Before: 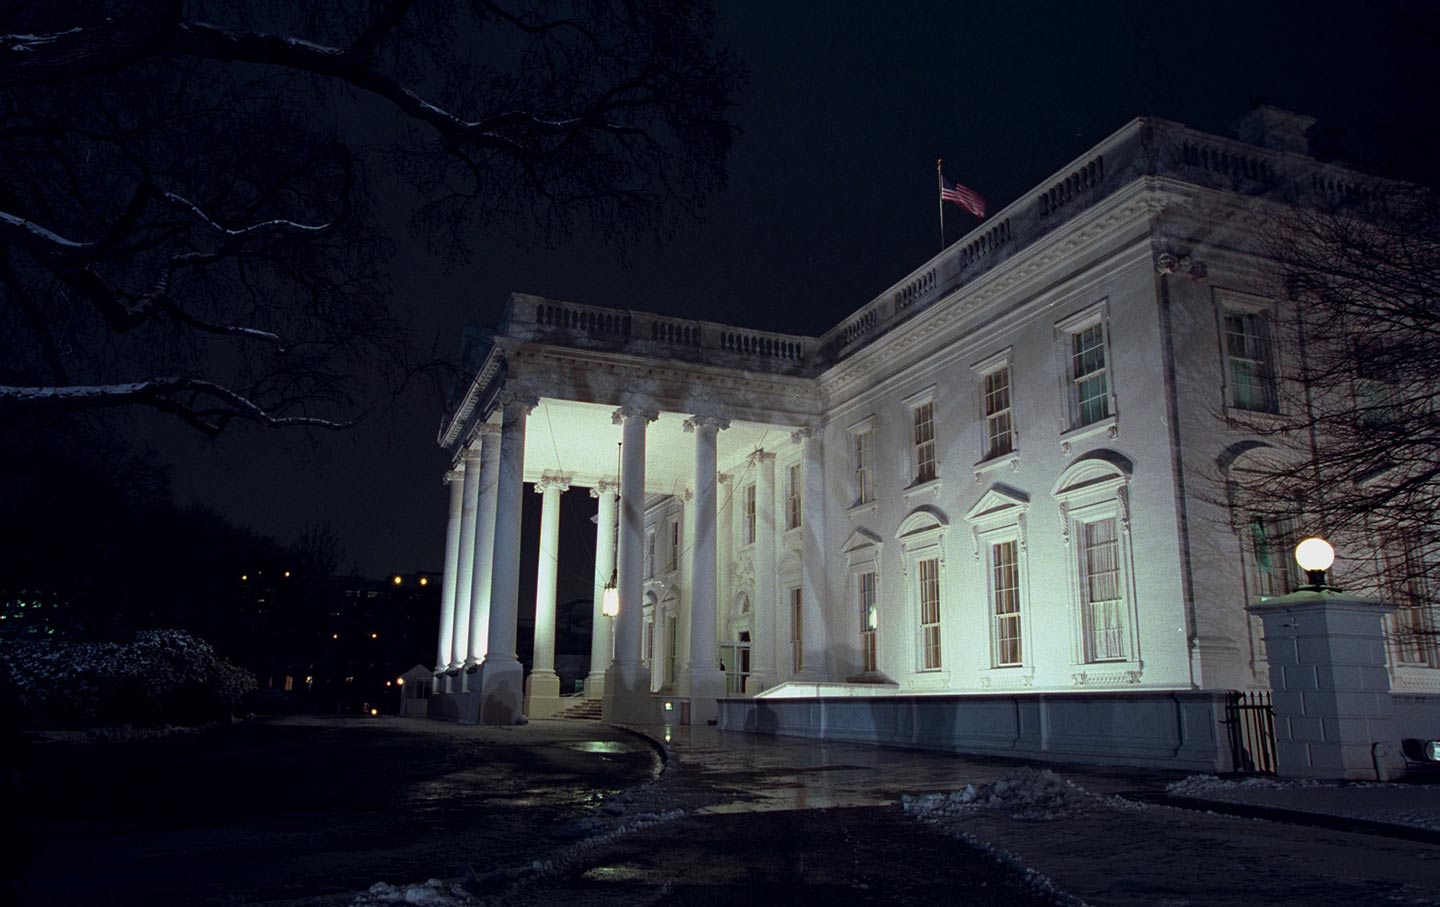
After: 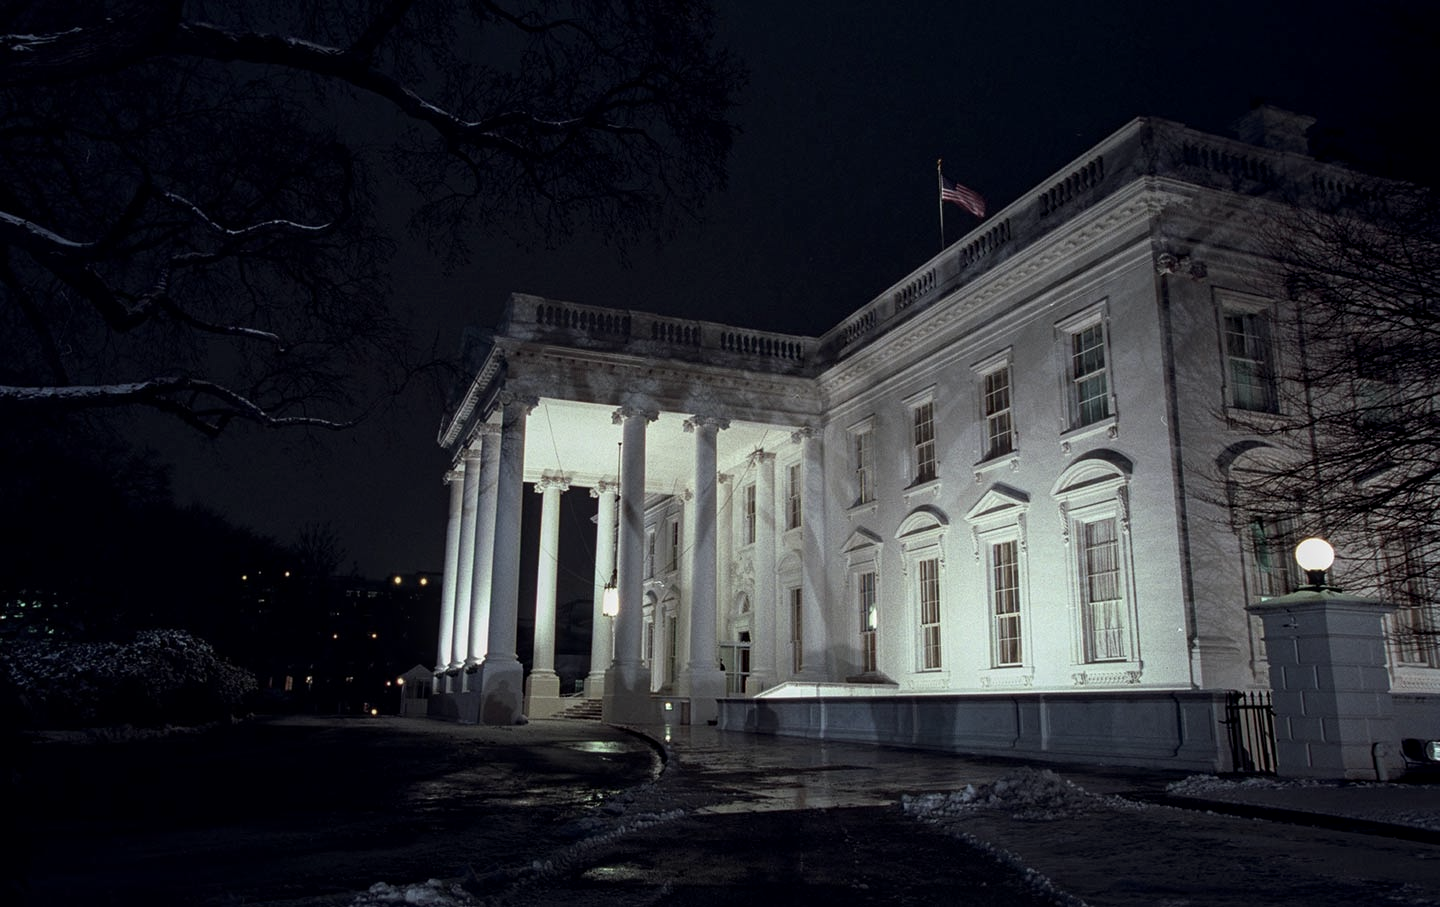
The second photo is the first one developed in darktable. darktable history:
contrast brightness saturation: contrast 0.102, saturation -0.357
exposure: exposure 0.014 EV, compensate exposure bias true, compensate highlight preservation false
local contrast: on, module defaults
